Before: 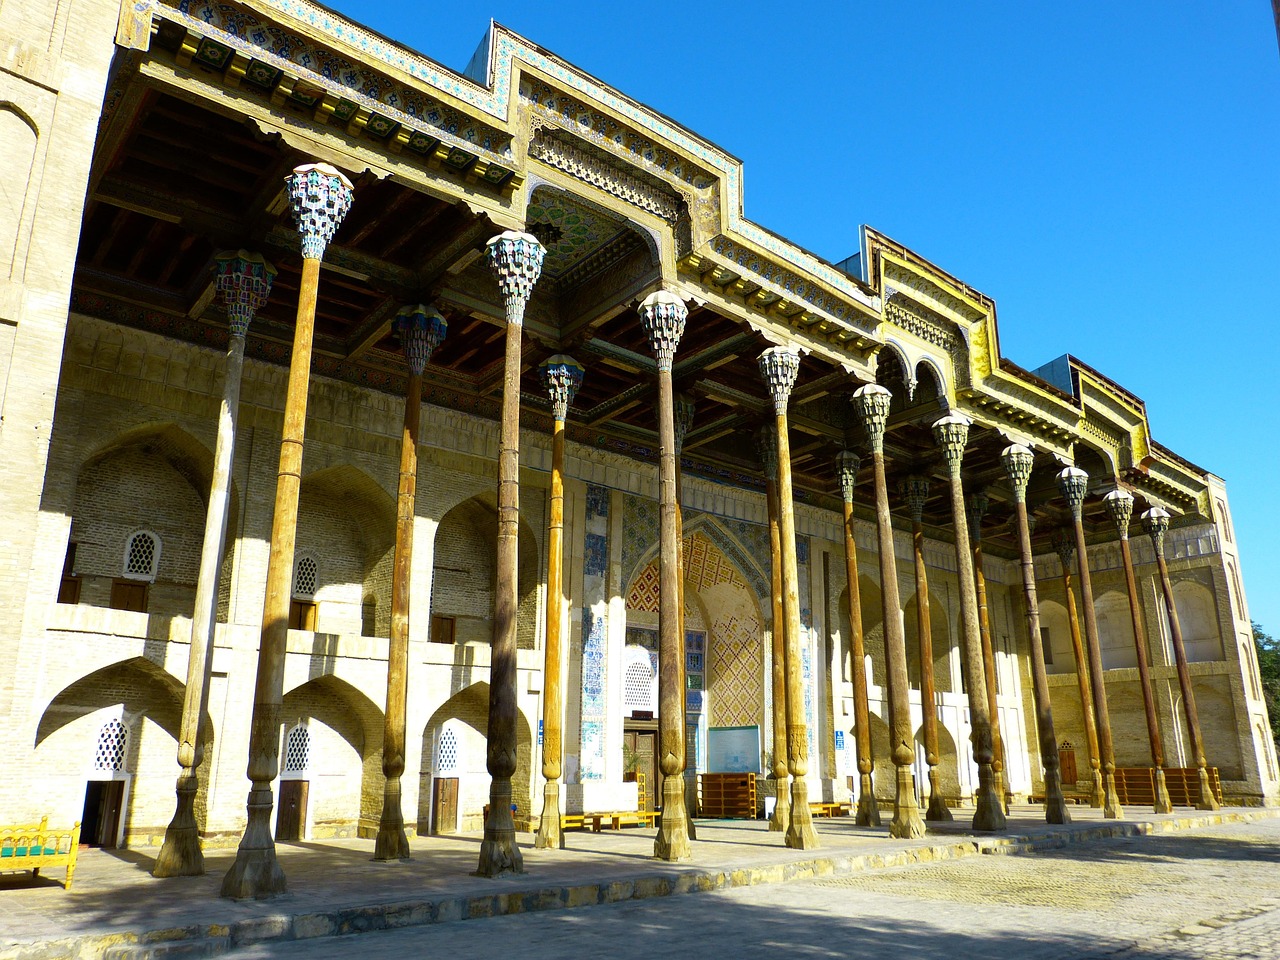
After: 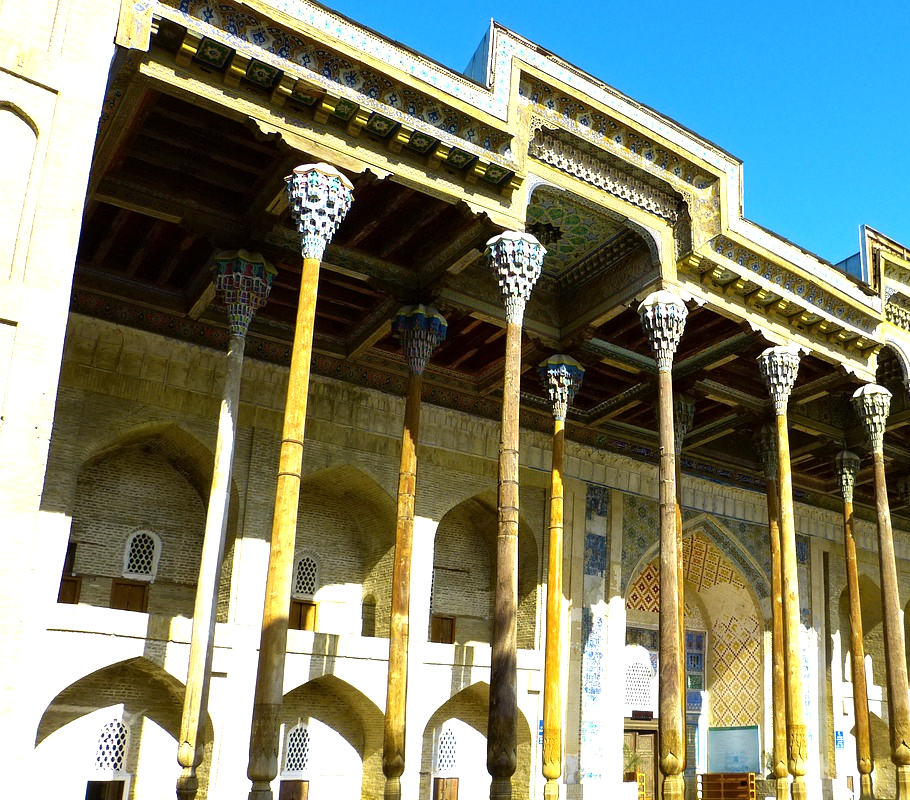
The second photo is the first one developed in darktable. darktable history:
exposure: exposure 0.6 EV, compensate highlight preservation false
crop: right 28.885%, bottom 16.626%
contrast equalizer: y [[0.5 ×6], [0.5 ×6], [0.5 ×6], [0 ×6], [0, 0, 0, 0.581, 0.011, 0]]
